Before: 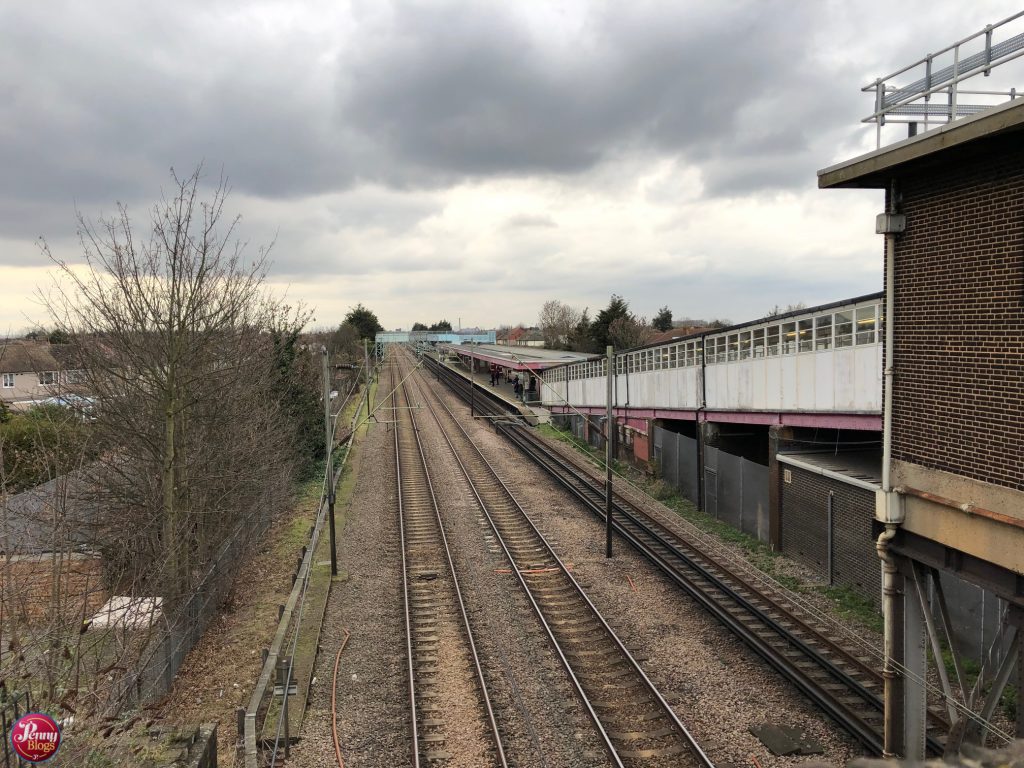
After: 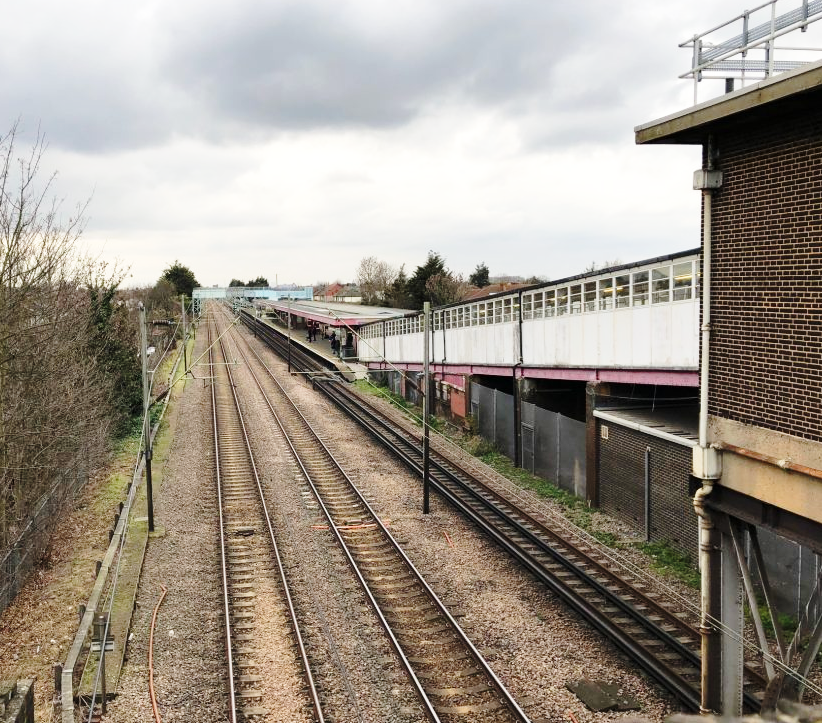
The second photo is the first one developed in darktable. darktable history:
crop and rotate: left 17.959%, top 5.771%, right 1.742%
base curve: curves: ch0 [(0, 0) (0.028, 0.03) (0.121, 0.232) (0.46, 0.748) (0.859, 0.968) (1, 1)], preserve colors none
